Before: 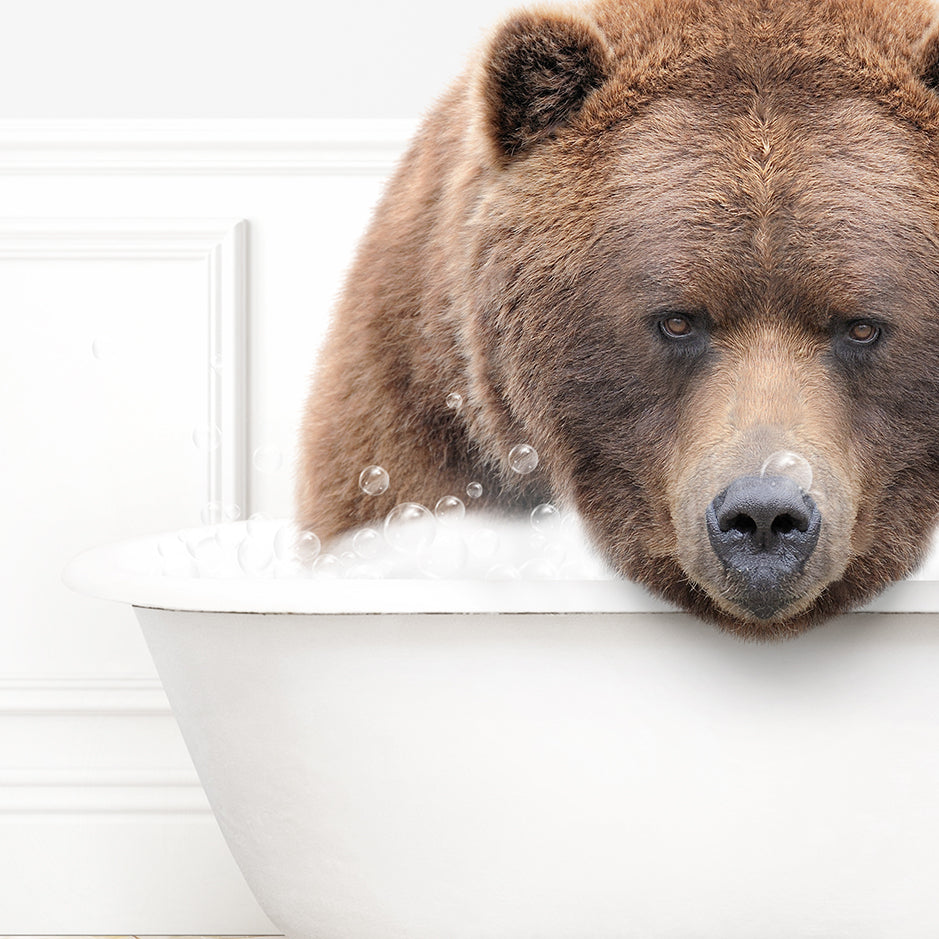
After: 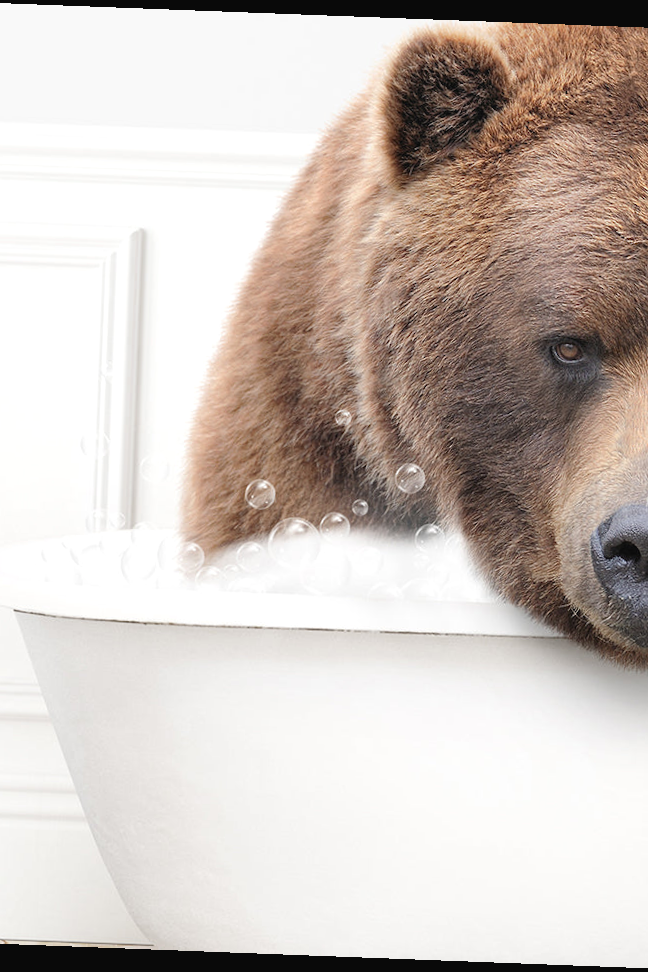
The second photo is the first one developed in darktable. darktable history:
rotate and perspective: rotation 2.17°, automatic cropping off
exposure: black level correction -0.003, exposure 0.04 EV, compensate highlight preservation false
crop and rotate: left 13.537%, right 19.796%
